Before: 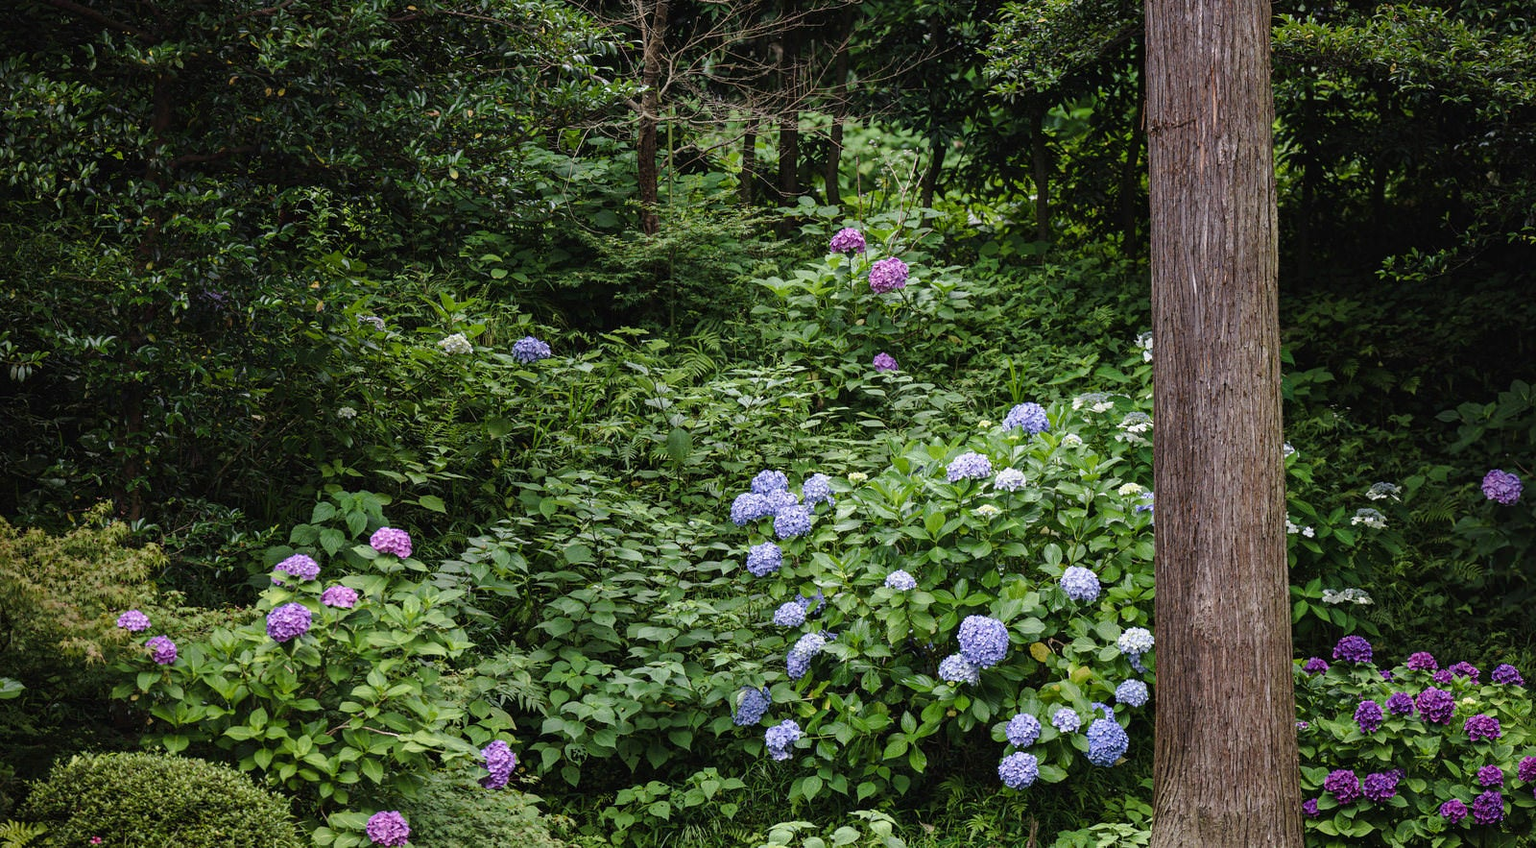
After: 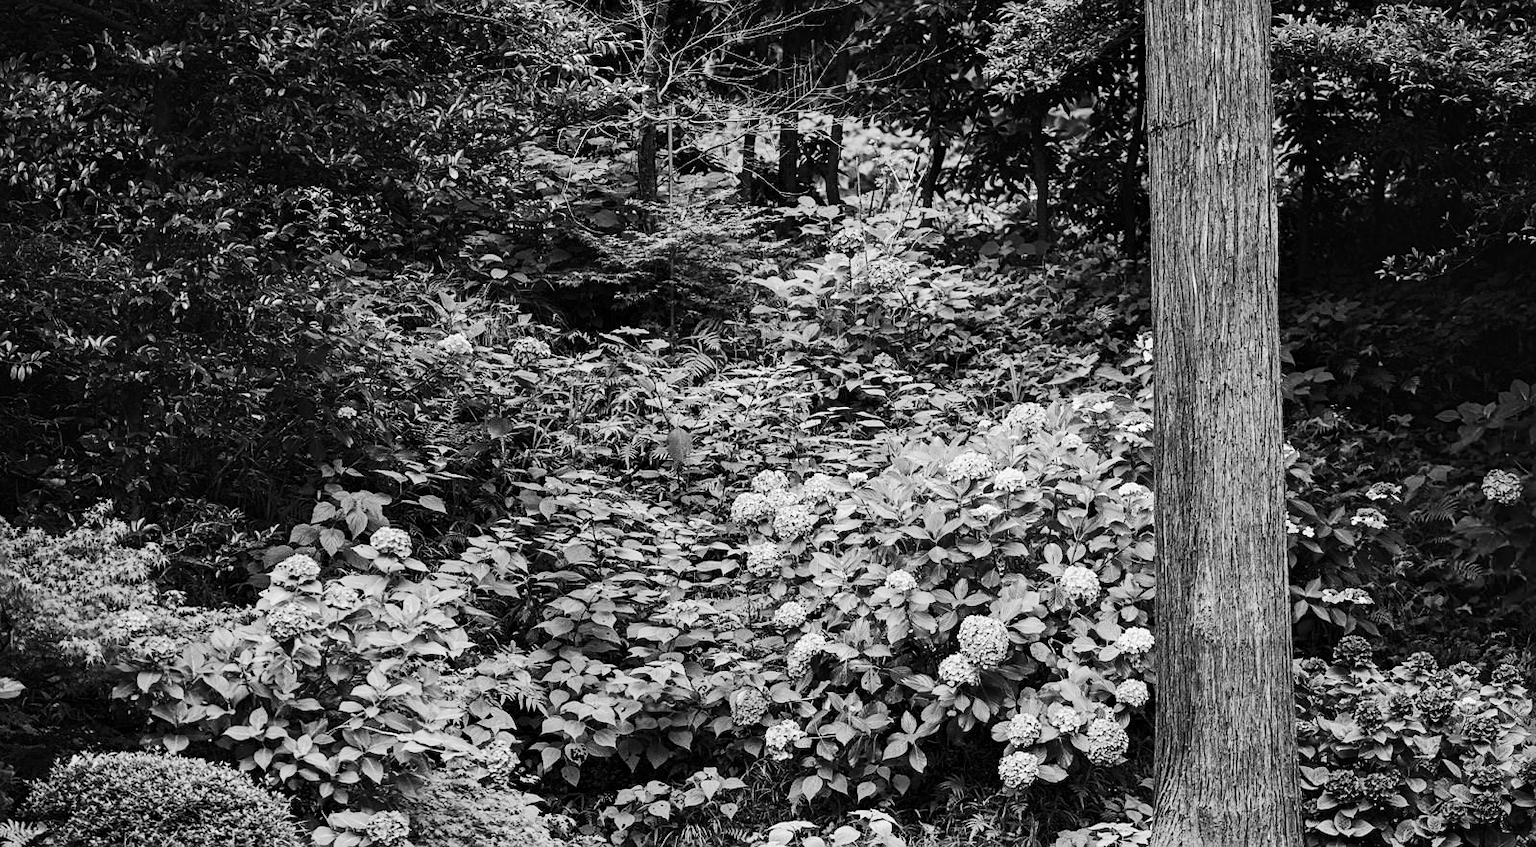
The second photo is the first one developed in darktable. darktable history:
contrast equalizer: octaves 7, y [[0.6 ×6], [0.55 ×6], [0 ×6], [0 ×6], [0 ×6]], mix 0.3
denoise (profiled): strength 1.2, preserve shadows 0, a [-1, 0, 0], y [[0.5 ×7] ×4, [0 ×7], [0.5 ×7]], compensate highlight preservation false
monochrome: on, module defaults
rgb curve: curves: ch0 [(0, 0) (0.21, 0.15) (0.24, 0.21) (0.5, 0.75) (0.75, 0.96) (0.89, 0.99) (1, 1)]; ch1 [(0, 0.02) (0.21, 0.13) (0.25, 0.2) (0.5, 0.67) (0.75, 0.9) (0.89, 0.97) (1, 1)]; ch2 [(0, 0.02) (0.21, 0.13) (0.25, 0.2) (0.5, 0.67) (0.75, 0.9) (0.89, 0.97) (1, 1)], compensate middle gray true | blend: blend mode normal, opacity 50%; mask: uniform (no mask)
sharpen: amount 0.2
color balance rgb: contrast -10%
